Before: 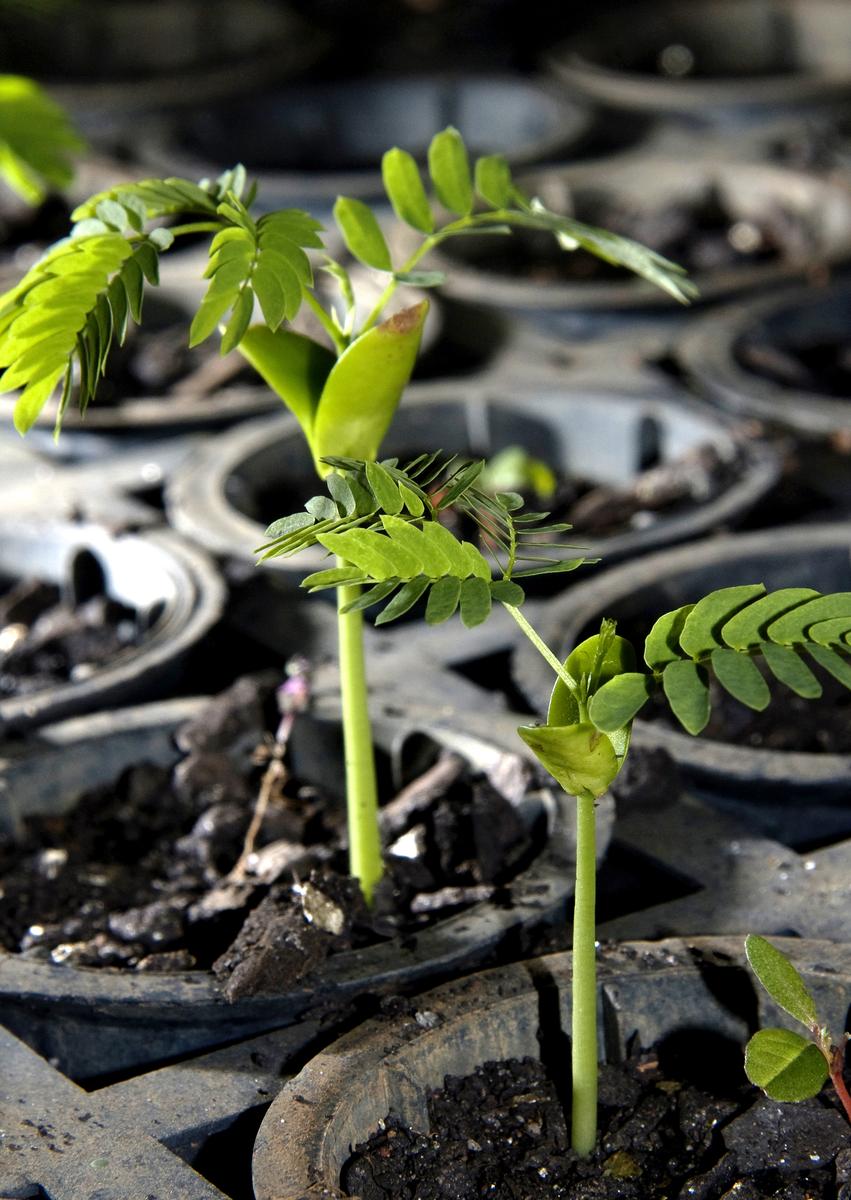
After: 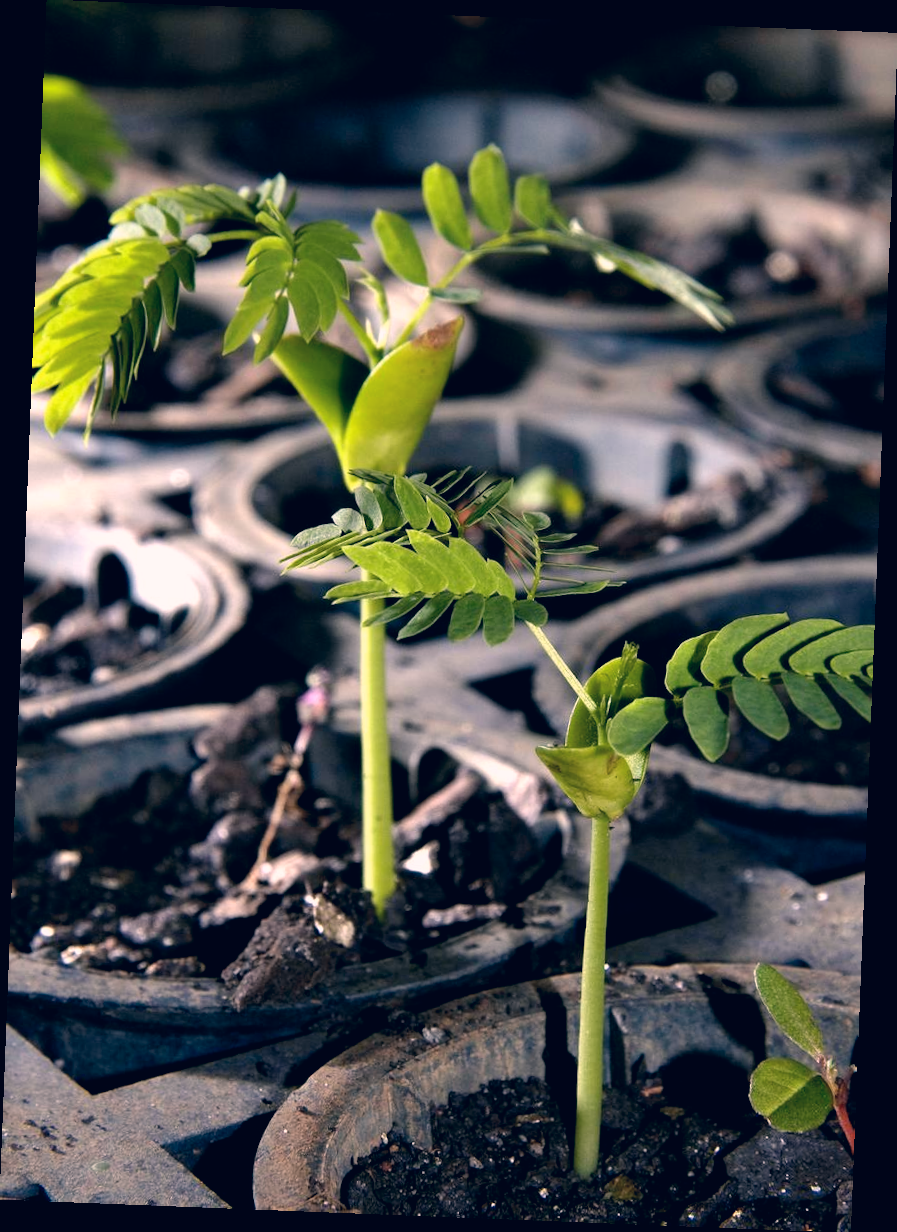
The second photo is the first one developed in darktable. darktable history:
crop and rotate: angle -2.25°
color correction: highlights a* 13.9, highlights b* 6.09, shadows a* -5.41, shadows b* -15.28, saturation 0.869
